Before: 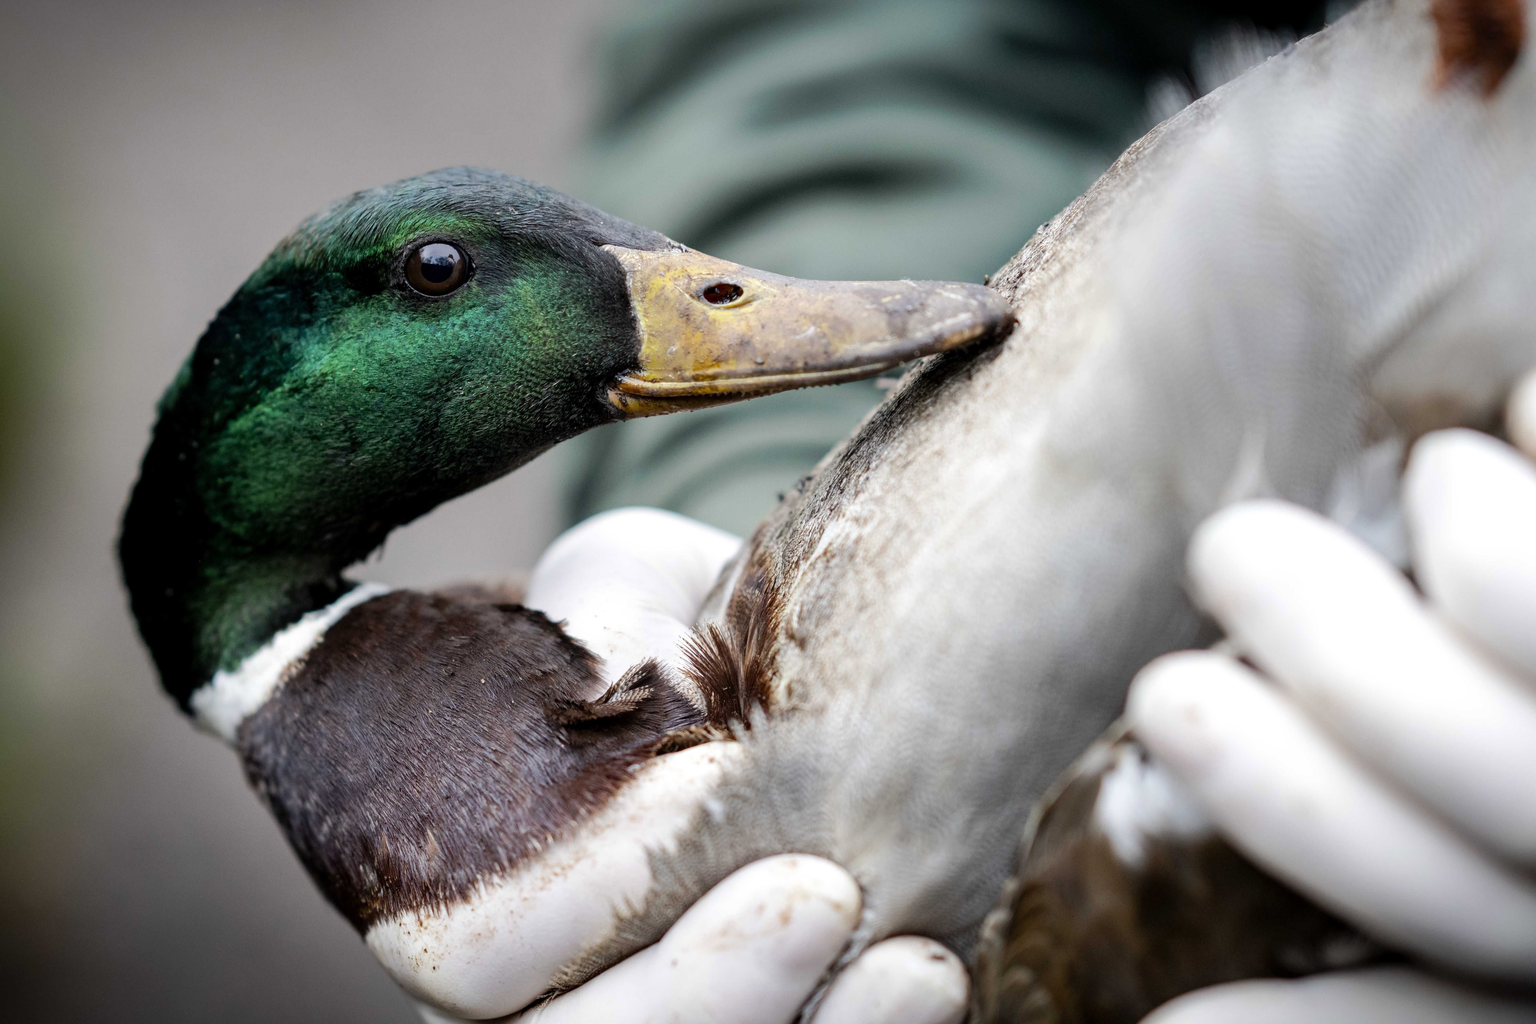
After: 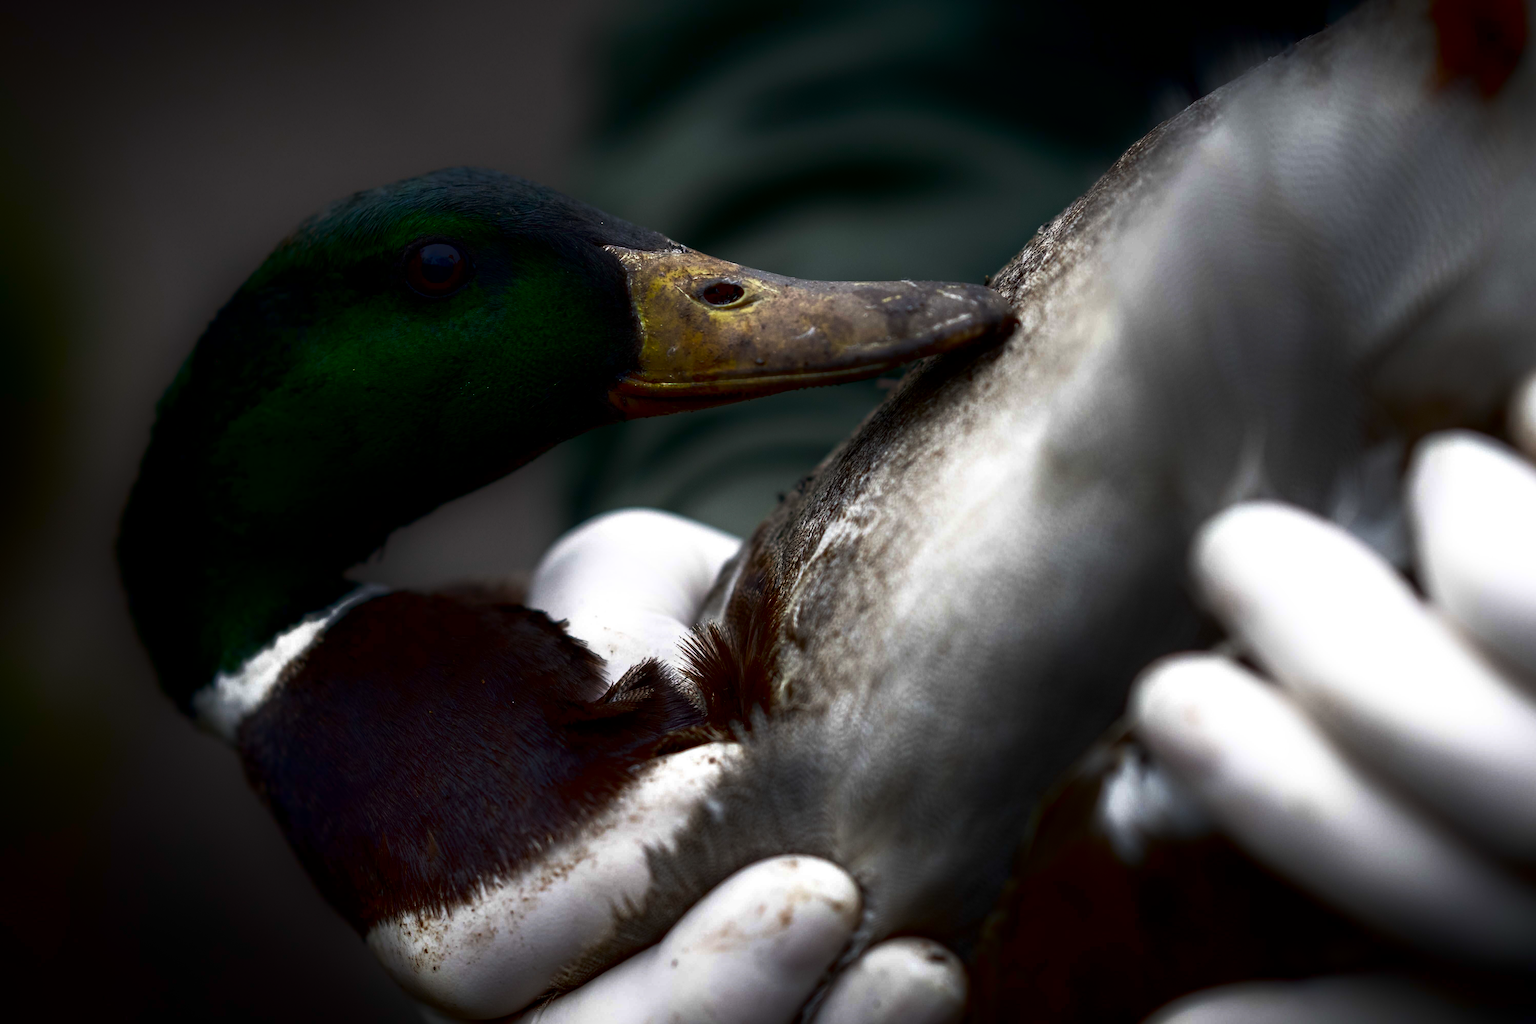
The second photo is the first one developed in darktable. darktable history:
base curve: curves: ch0 [(0, 0) (0.595, 0.418) (1, 1)], preserve colors none
shadows and highlights: shadows -54.3, highlights 86.09, soften with gaussian
contrast brightness saturation: brightness -0.52
